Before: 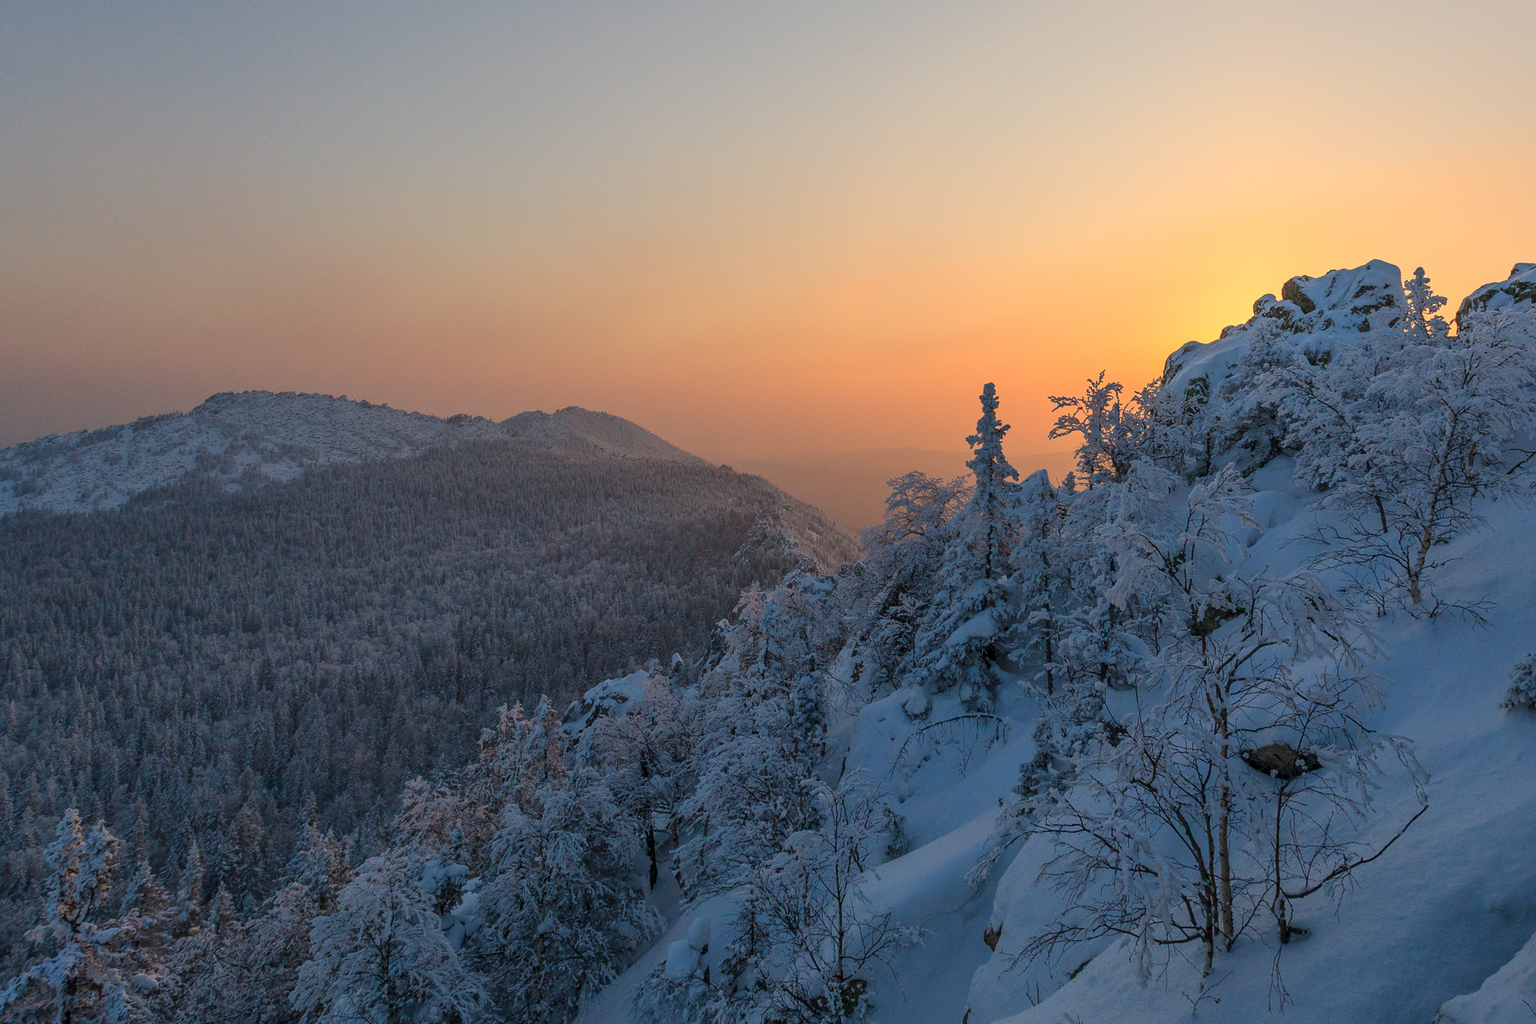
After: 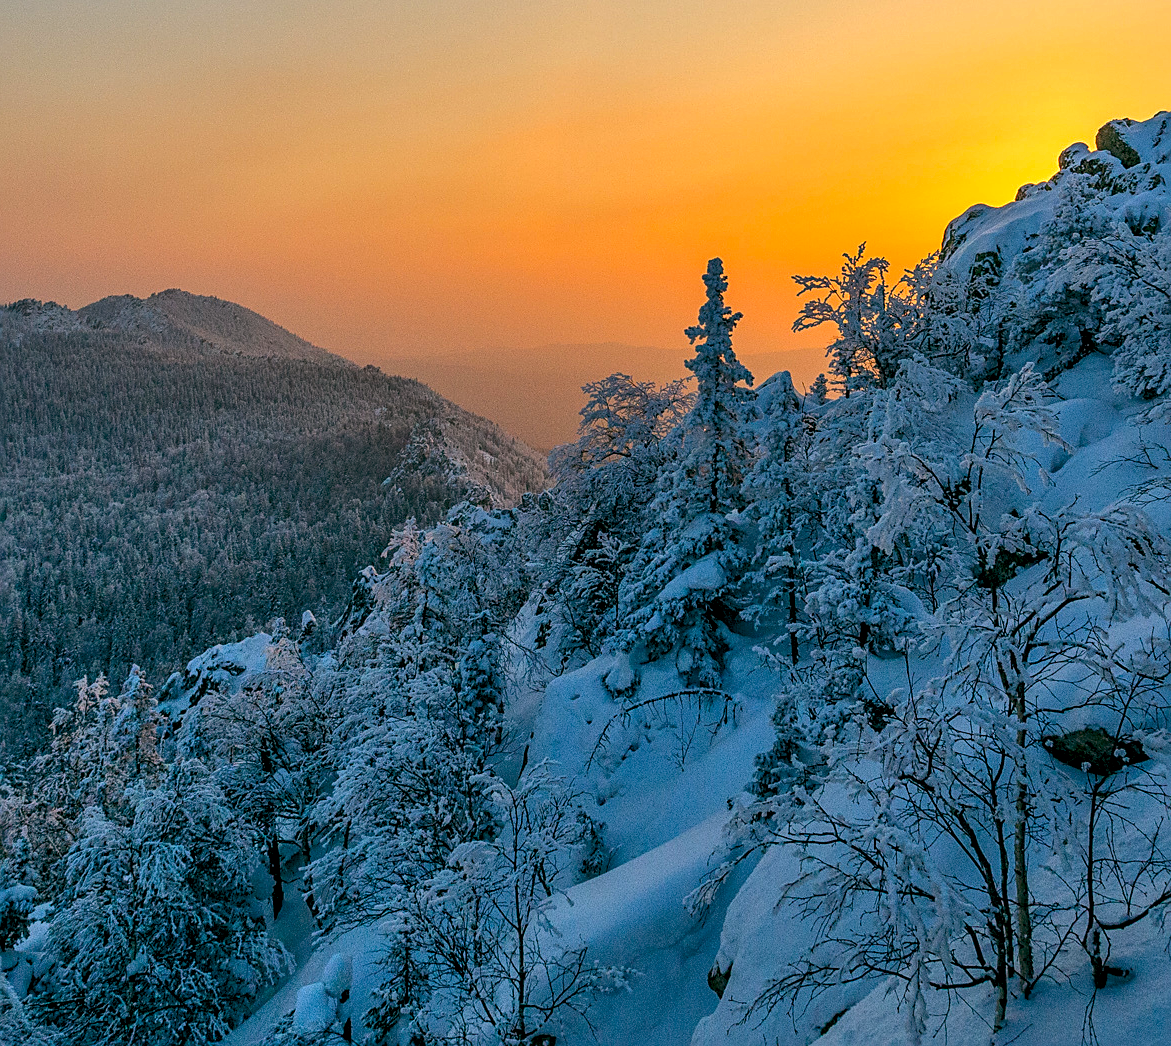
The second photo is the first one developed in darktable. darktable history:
local contrast: on, module defaults
color balance rgb: global offset › luminance -0.345%, global offset › chroma 0.107%, global offset › hue 164.05°, perceptual saturation grading › global saturation 43.184%, global vibrance -17.84%, contrast -5.883%
tone equalizer: -8 EV -0.378 EV, -7 EV -0.42 EV, -6 EV -0.296 EV, -5 EV -0.253 EV, -3 EV 0.215 EV, -2 EV 0.321 EV, -1 EV 0.376 EV, +0 EV 0.435 EV, edges refinement/feathering 500, mask exposure compensation -1.57 EV, preserve details no
shadows and highlights: soften with gaussian
sharpen: amount 0.496
crop and rotate: left 28.664%, top 18.01%, right 12.753%, bottom 3.464%
